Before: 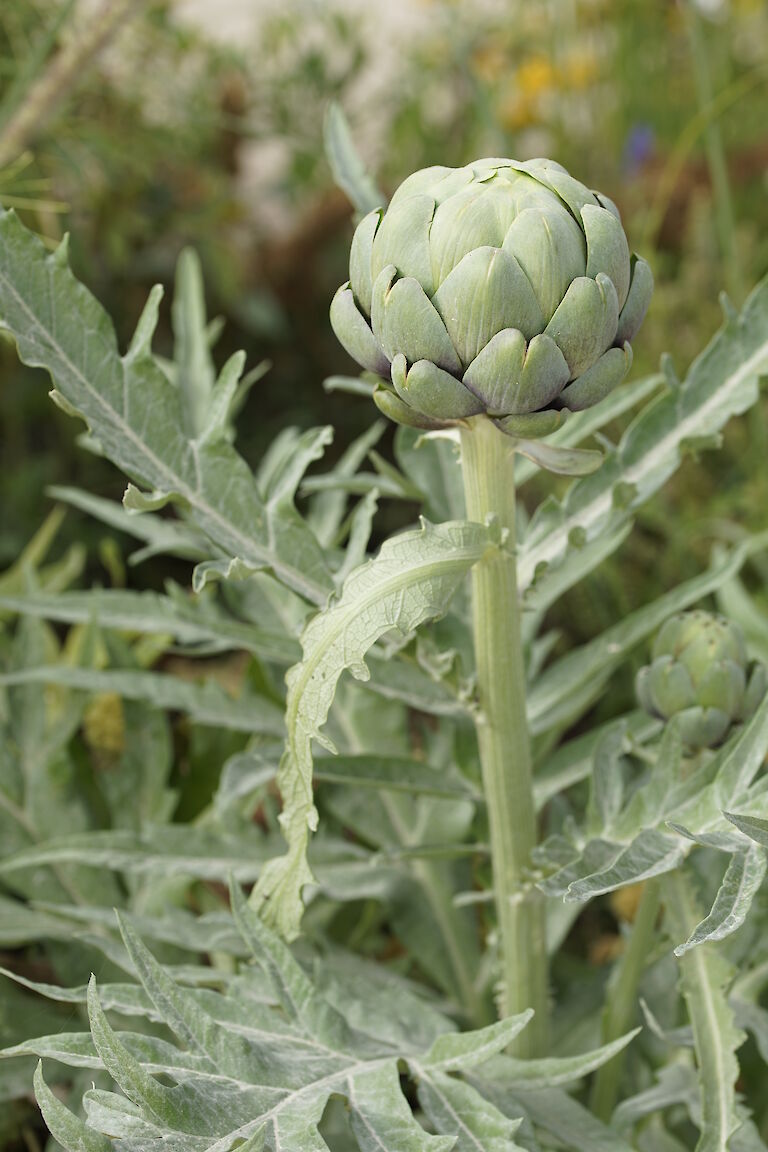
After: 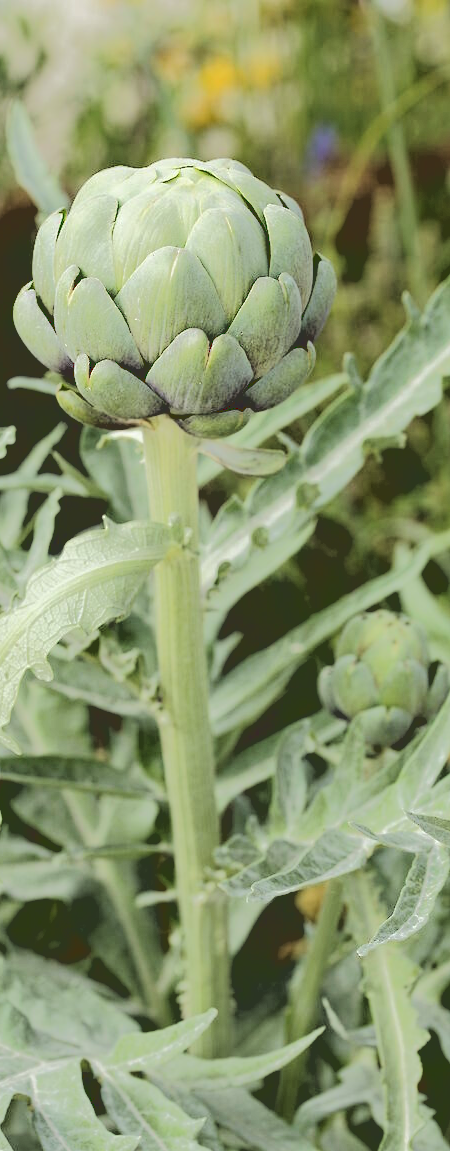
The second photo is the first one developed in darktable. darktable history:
base curve: curves: ch0 [(0.065, 0.026) (0.236, 0.358) (0.53, 0.546) (0.777, 0.841) (0.924, 0.992)], preserve colors average RGB
white balance: red 0.978, blue 0.999
crop: left 41.402%
